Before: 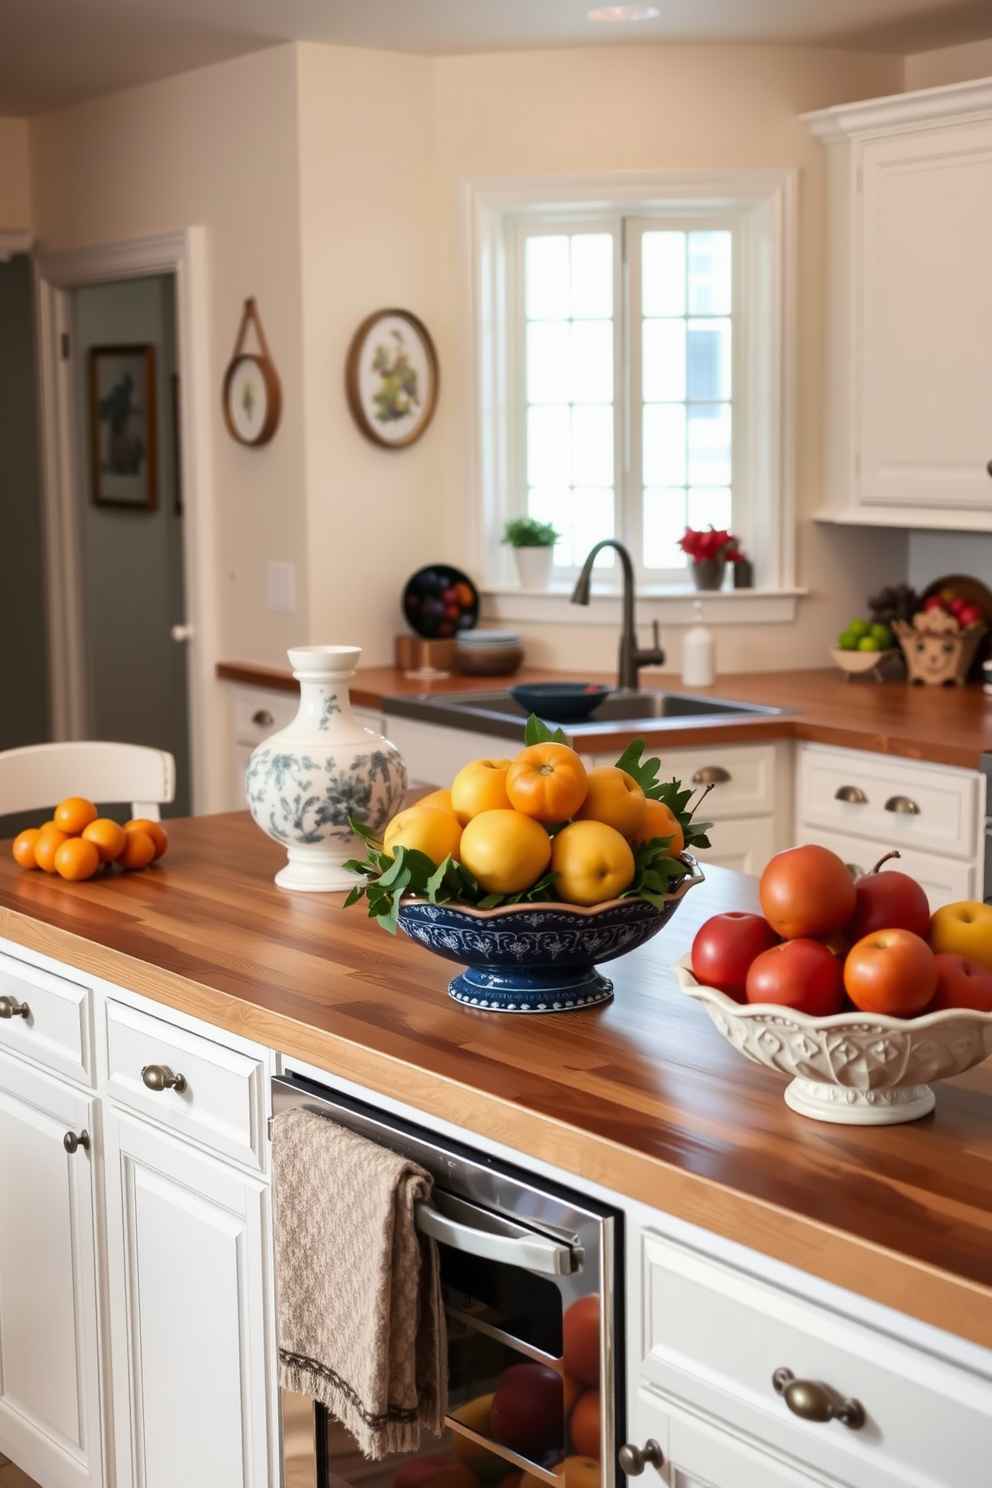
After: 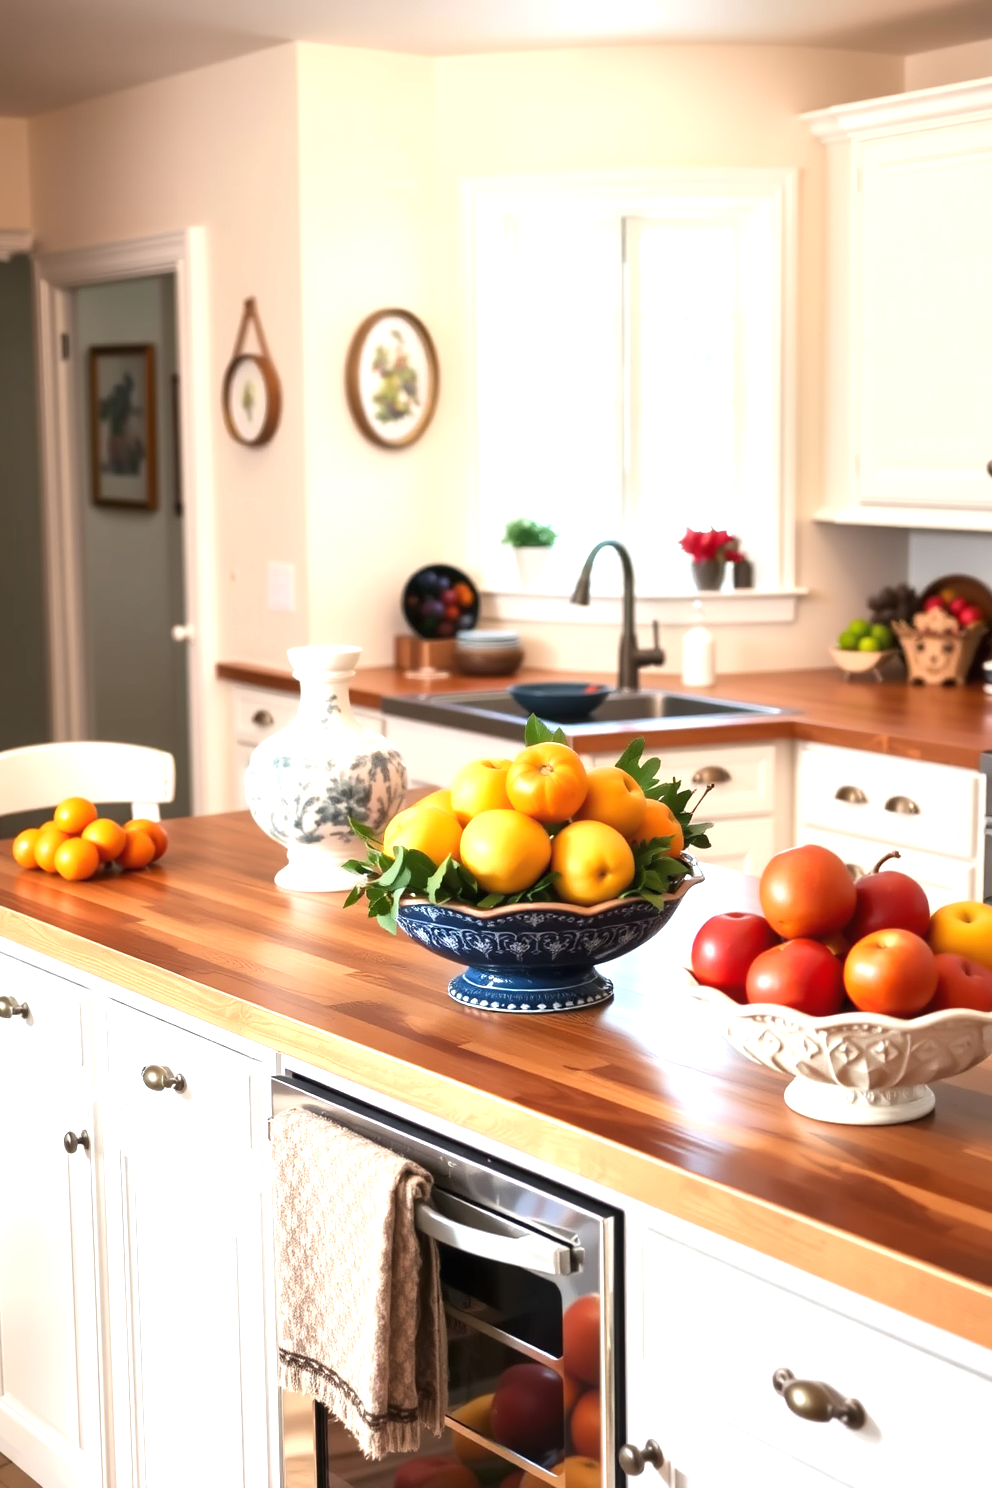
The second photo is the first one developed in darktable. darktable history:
exposure: black level correction 0, exposure 1.096 EV, compensate exposure bias true, compensate highlight preservation false
